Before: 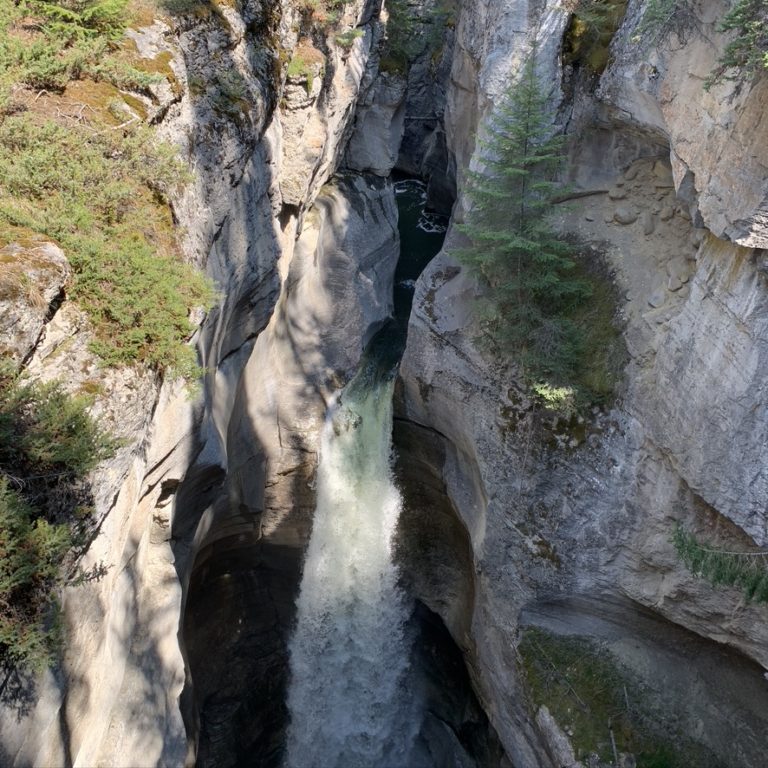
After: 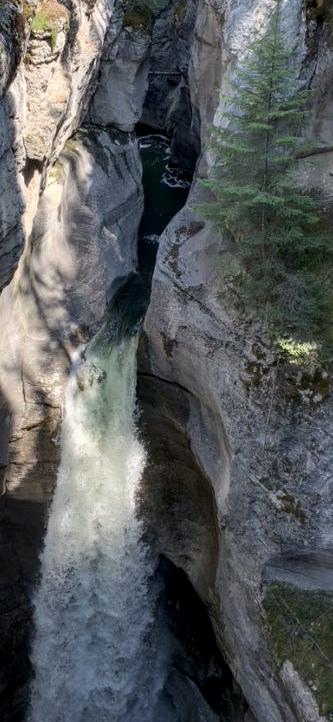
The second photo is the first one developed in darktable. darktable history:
local contrast: on, module defaults
crop: left 33.453%, top 5.977%, right 23.085%
